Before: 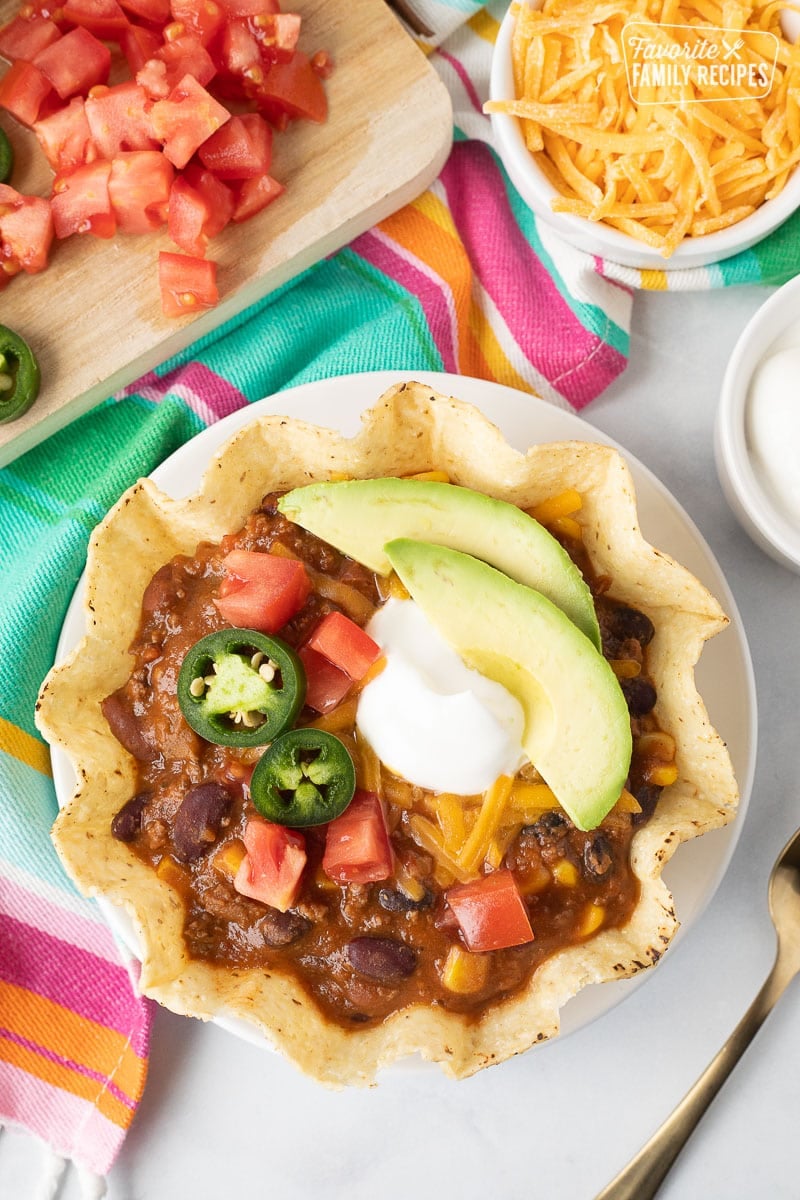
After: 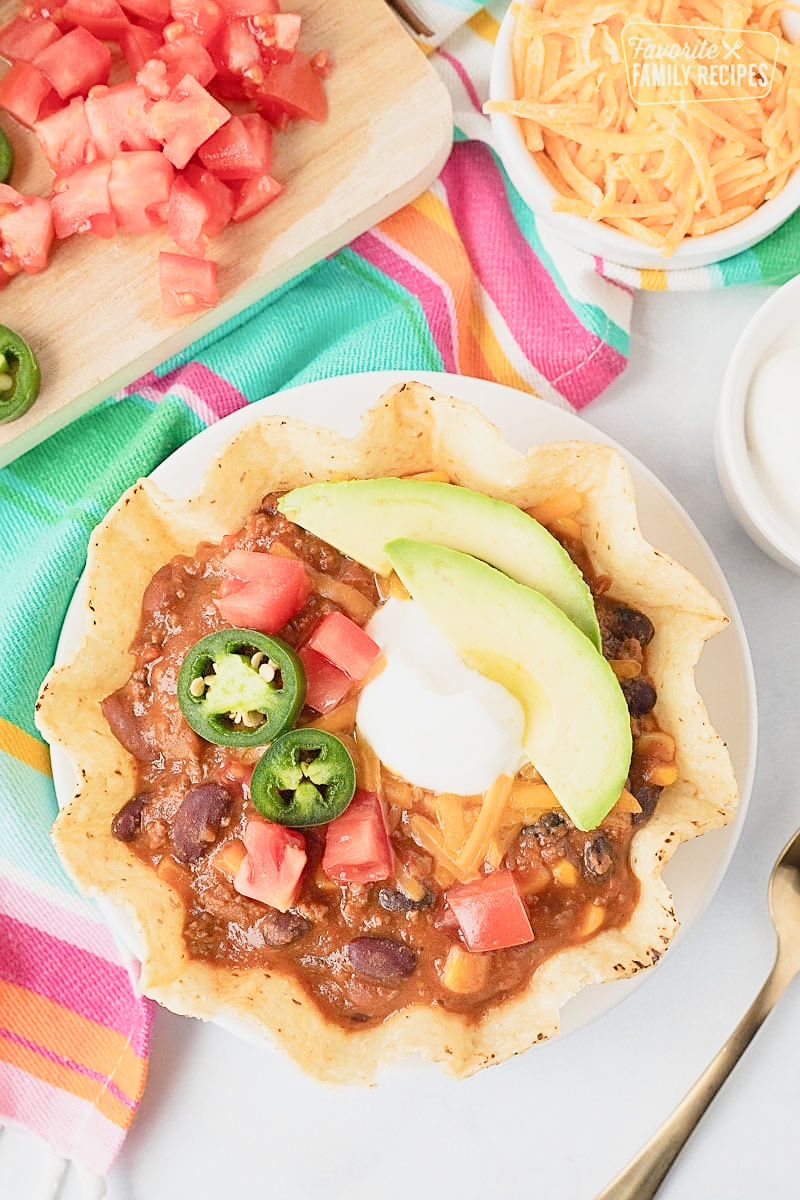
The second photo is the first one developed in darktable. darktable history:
filmic rgb: black relative exposure -8.76 EV, white relative exposure 4.98 EV, threshold 2.96 EV, target black luminance 0%, hardness 3.79, latitude 66.08%, contrast 0.824, shadows ↔ highlights balance 19.46%, enable highlight reconstruction true
exposure: black level correction 0, exposure 1.448 EV, compensate highlight preservation false
sharpen: on, module defaults
